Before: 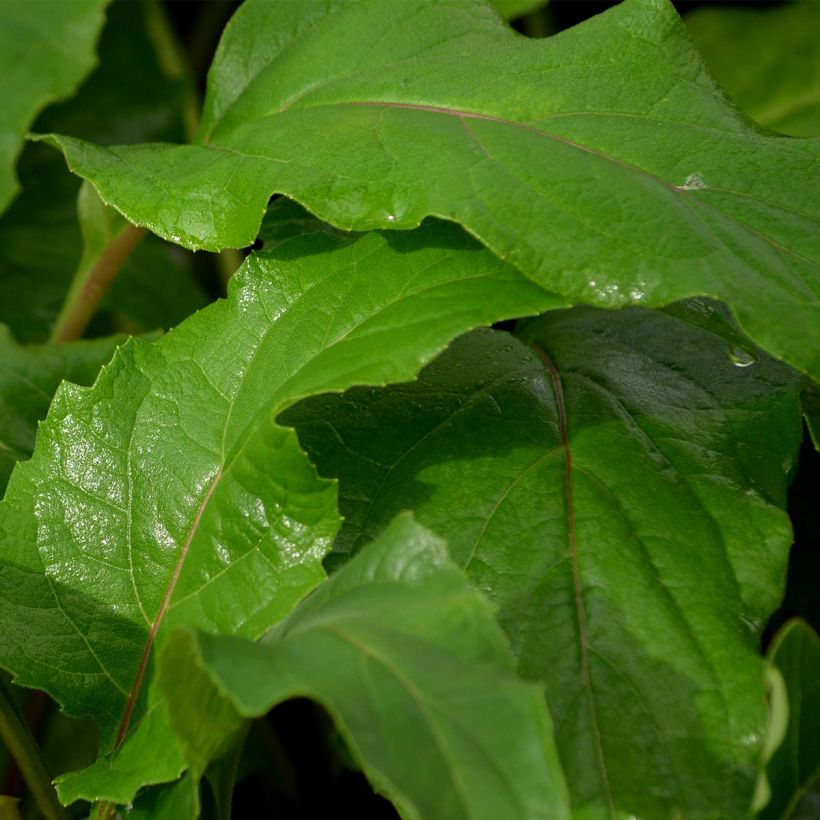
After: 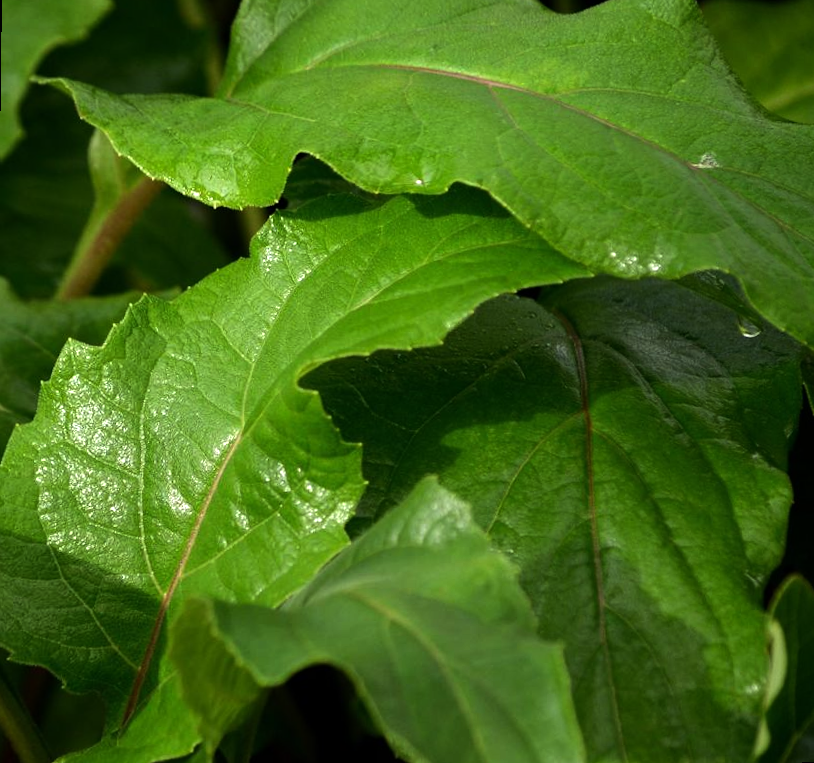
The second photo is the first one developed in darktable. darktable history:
rotate and perspective: rotation 0.679°, lens shift (horizontal) 0.136, crop left 0.009, crop right 0.991, crop top 0.078, crop bottom 0.95
tone equalizer: -8 EV -0.75 EV, -7 EV -0.7 EV, -6 EV -0.6 EV, -5 EV -0.4 EV, -3 EV 0.4 EV, -2 EV 0.6 EV, -1 EV 0.7 EV, +0 EV 0.75 EV, edges refinement/feathering 500, mask exposure compensation -1.57 EV, preserve details no
